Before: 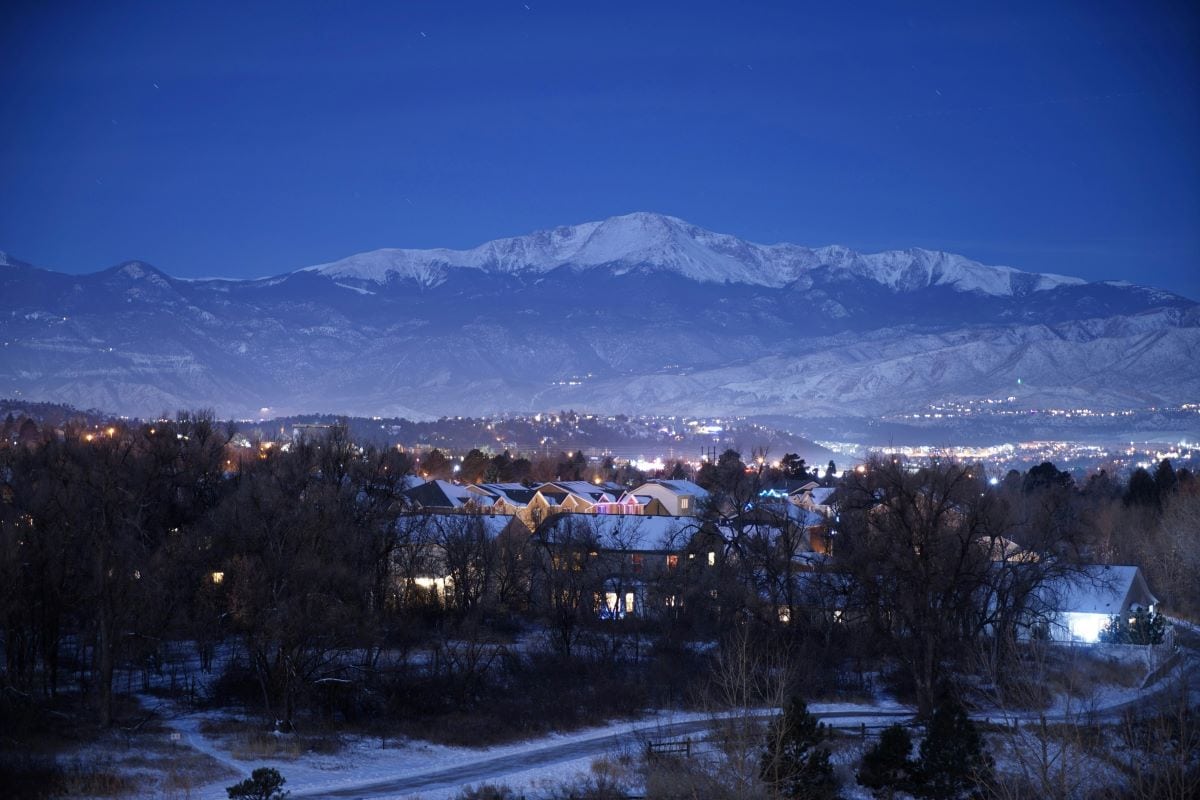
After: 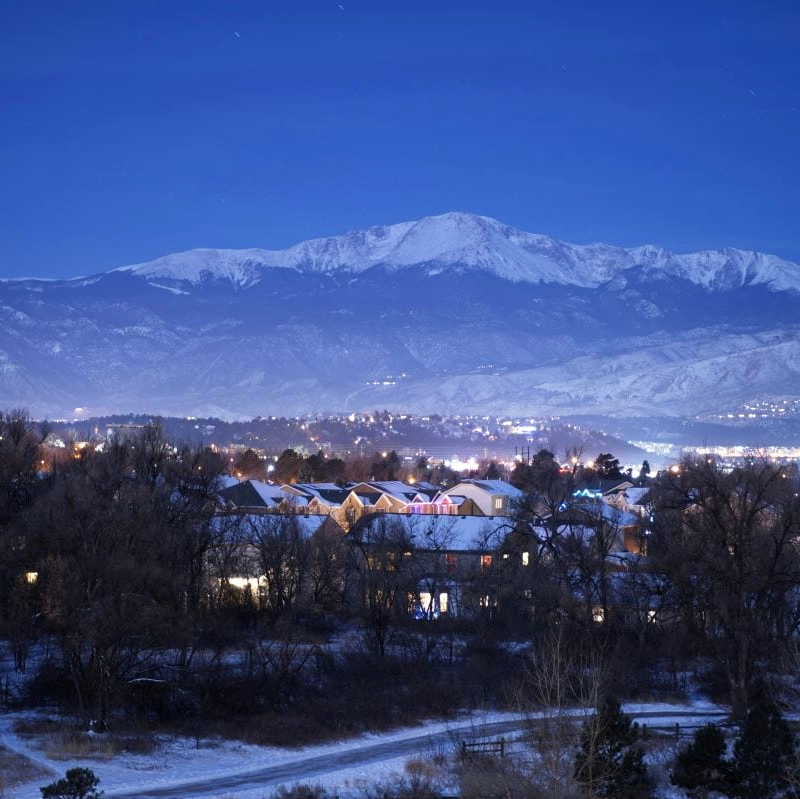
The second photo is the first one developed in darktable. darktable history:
crop and rotate: left 15.513%, right 17.786%
base curve: curves: ch0 [(0, 0) (0.666, 0.806) (1, 1)], preserve colors none
